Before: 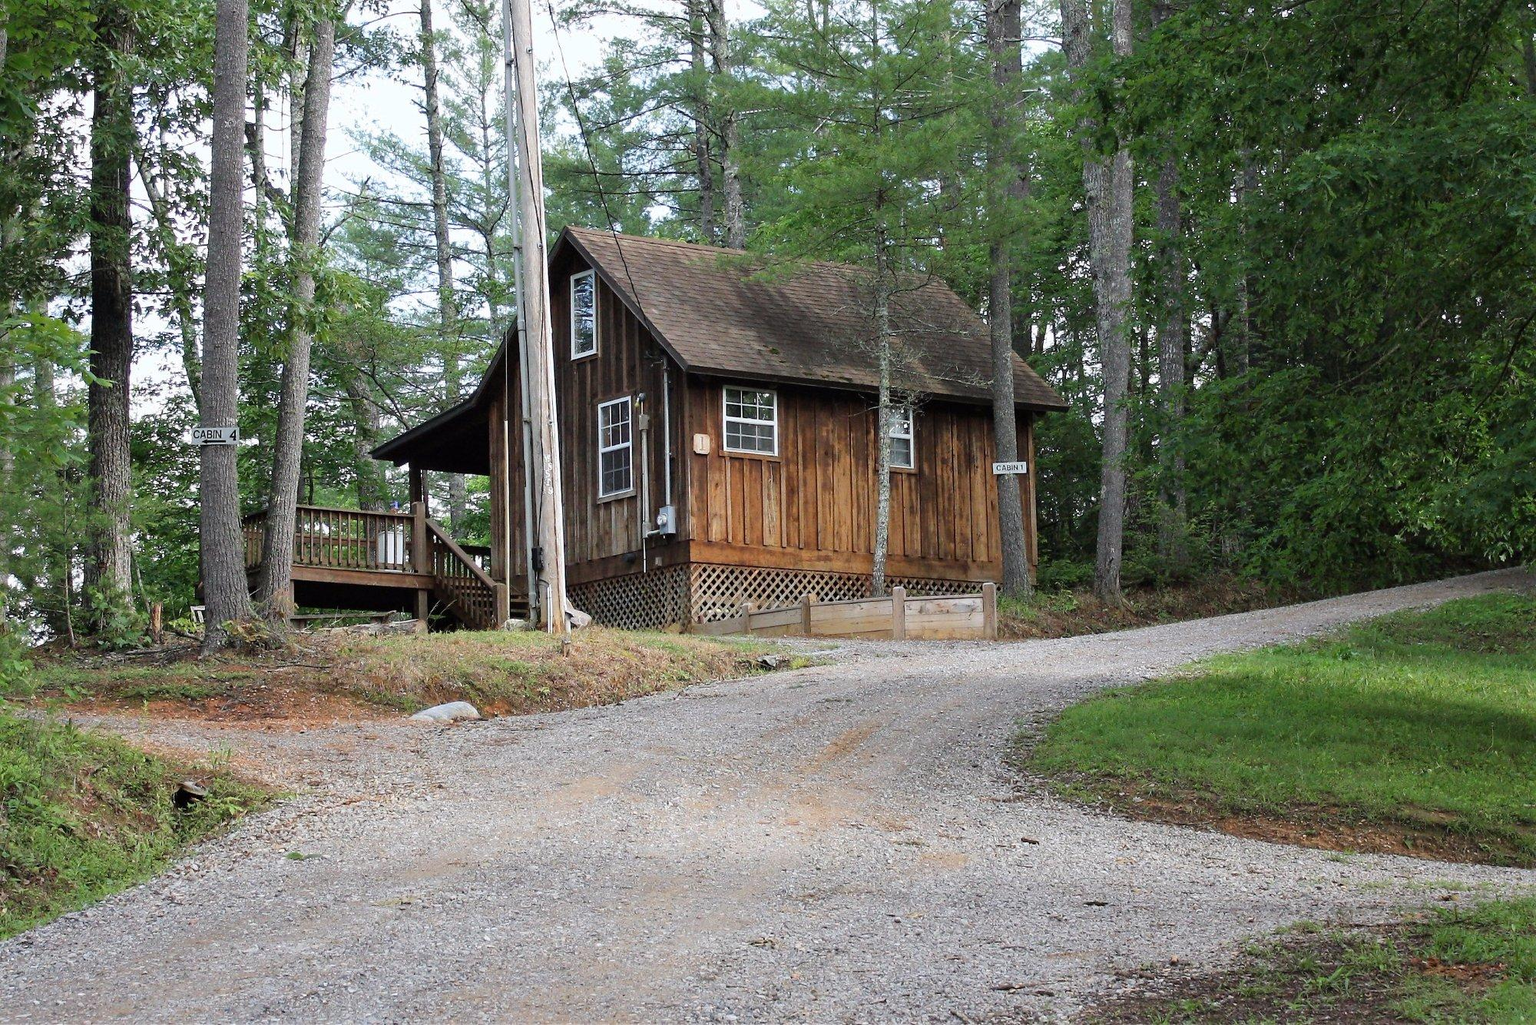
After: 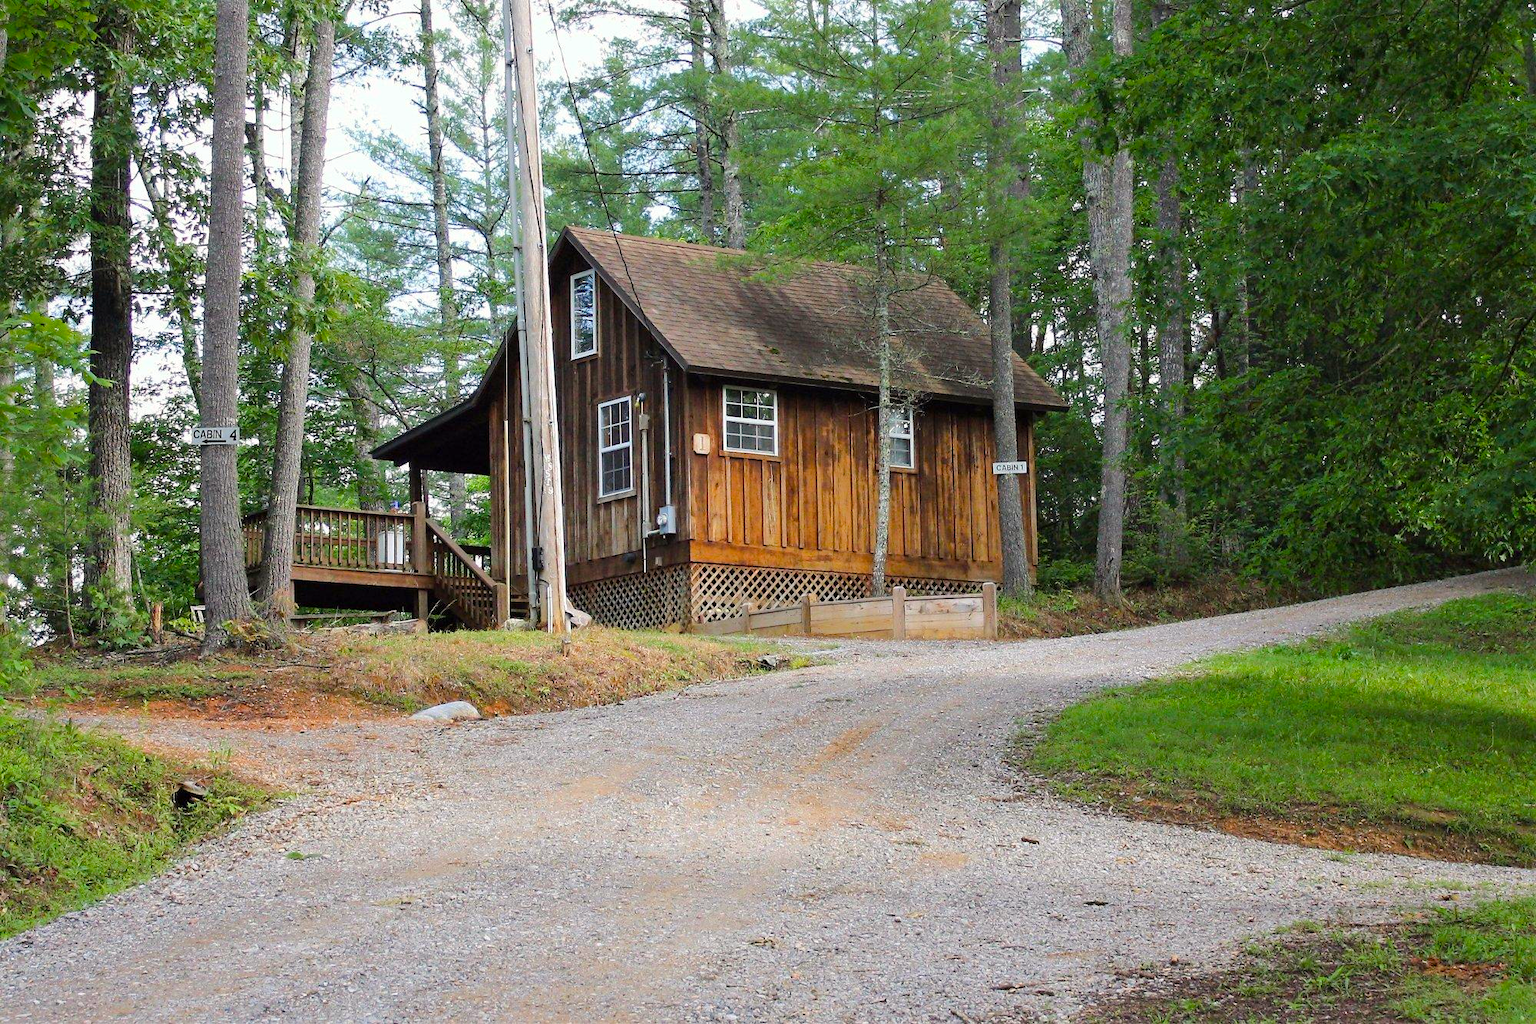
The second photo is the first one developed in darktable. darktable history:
white balance: red 1.009, blue 0.985
color balance rgb: perceptual saturation grading › global saturation 25%, perceptual brilliance grading › mid-tones 10%, perceptual brilliance grading › shadows 15%, global vibrance 20%
